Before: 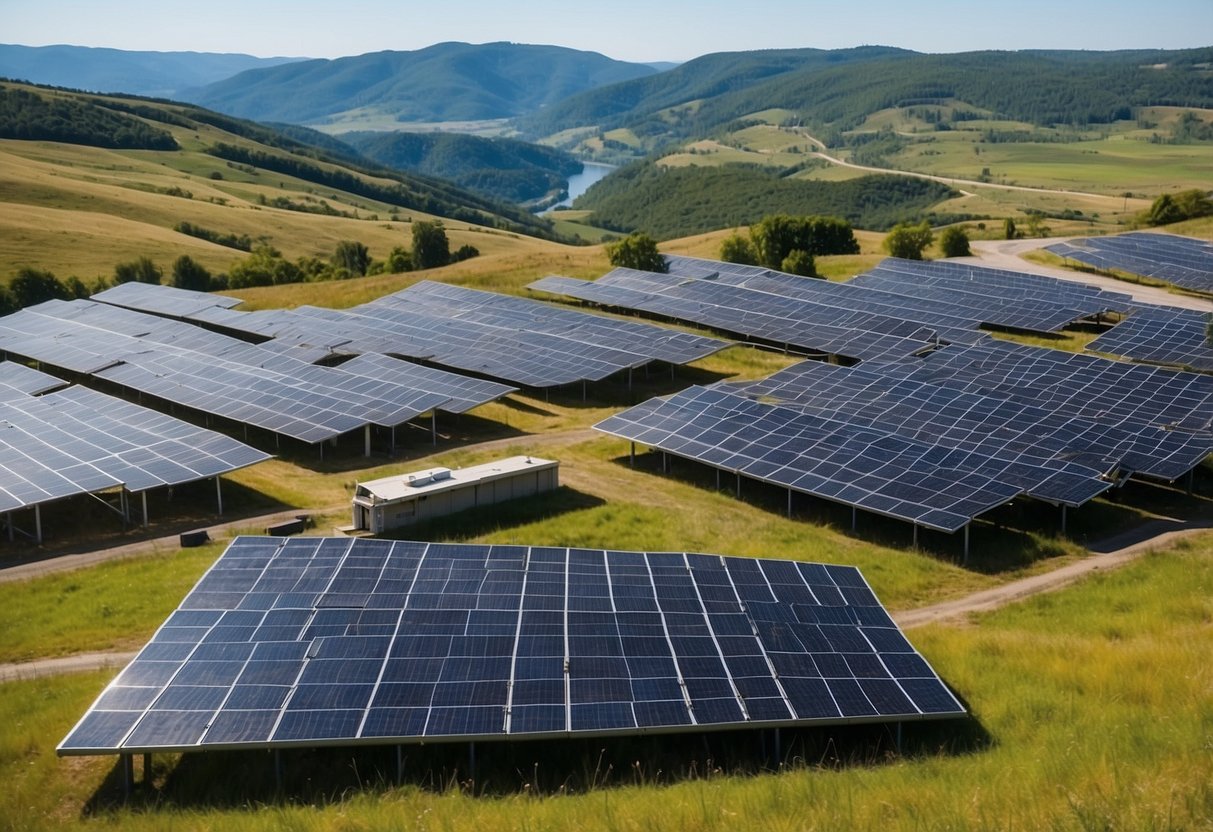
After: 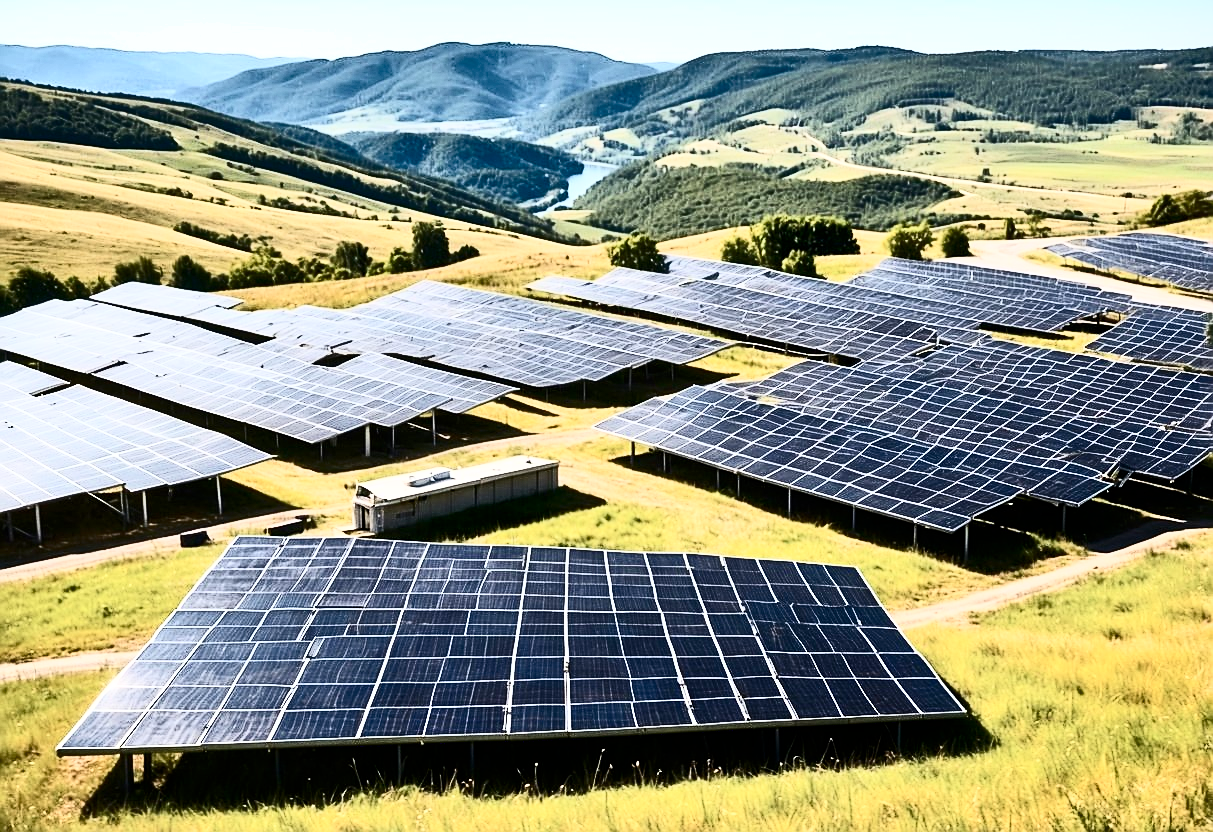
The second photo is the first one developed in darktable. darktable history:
exposure: black level correction 0, exposure 0.199 EV, compensate exposure bias true, compensate highlight preservation false
filmic rgb: black relative exposure -7.82 EV, white relative exposure 4.31 EV, hardness 3.85
sharpen: on, module defaults
tone equalizer: -7 EV 0.145 EV, -6 EV 0.611 EV, -5 EV 1.19 EV, -4 EV 1.3 EV, -3 EV 1.13 EV, -2 EV 0.6 EV, -1 EV 0.156 EV
contrast brightness saturation: contrast 0.945, brightness 0.2
shadows and highlights: shadows 11.13, white point adjustment 1.27, soften with gaussian
